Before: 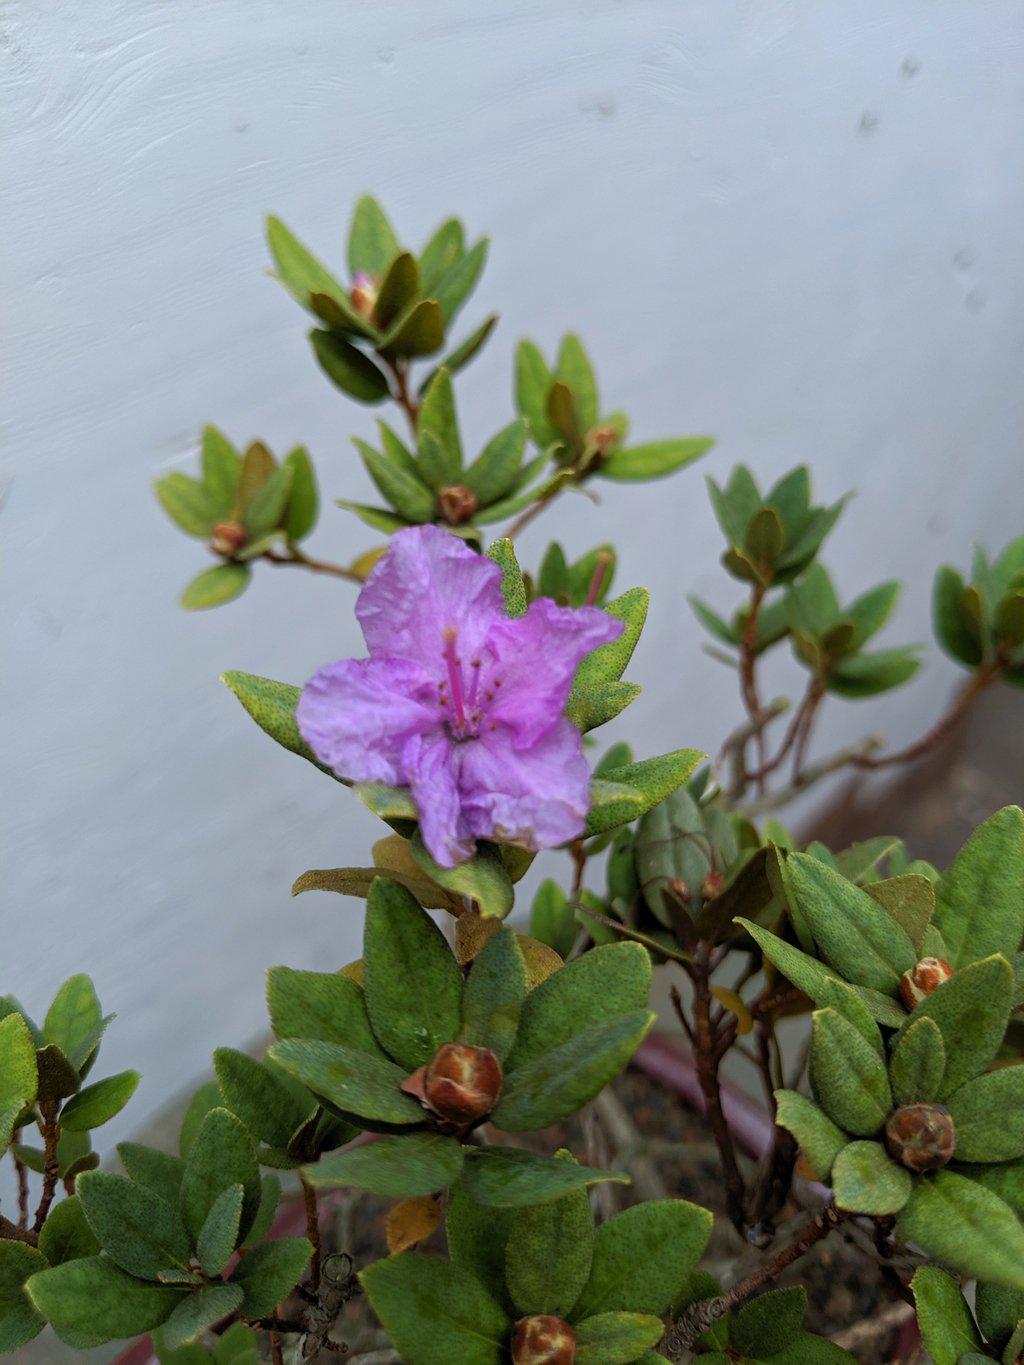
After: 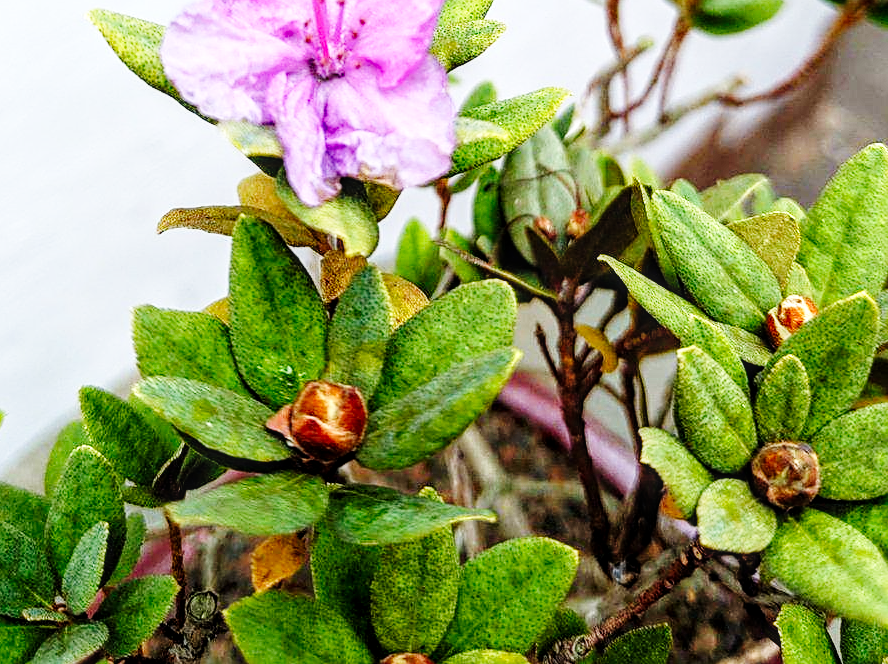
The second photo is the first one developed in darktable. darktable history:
sharpen: on, module defaults
exposure: exposure 0.6 EV, compensate exposure bias true, compensate highlight preservation false
local contrast: on, module defaults
base curve: curves: ch0 [(0, 0) (0, 0) (0.002, 0.001) (0.008, 0.003) (0.019, 0.011) (0.037, 0.037) (0.064, 0.11) (0.102, 0.232) (0.152, 0.379) (0.216, 0.524) (0.296, 0.665) (0.394, 0.789) (0.512, 0.881) (0.651, 0.945) (0.813, 0.986) (1, 1)], preserve colors none
crop and rotate: left 13.242%, top 48.511%, bottom 2.779%
